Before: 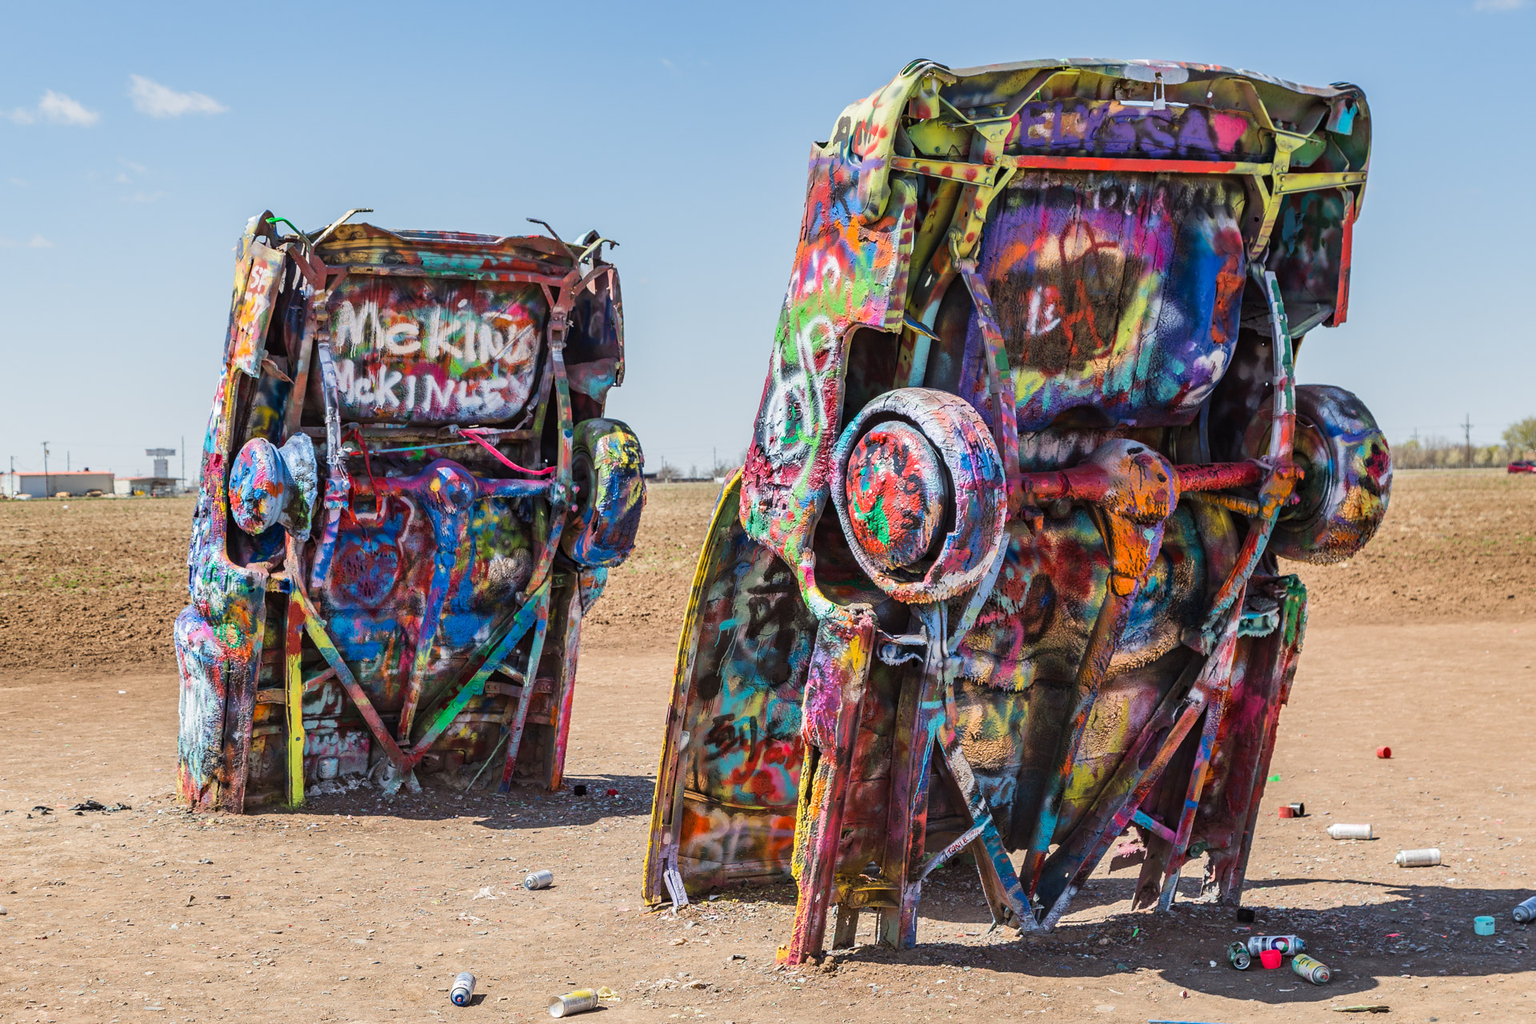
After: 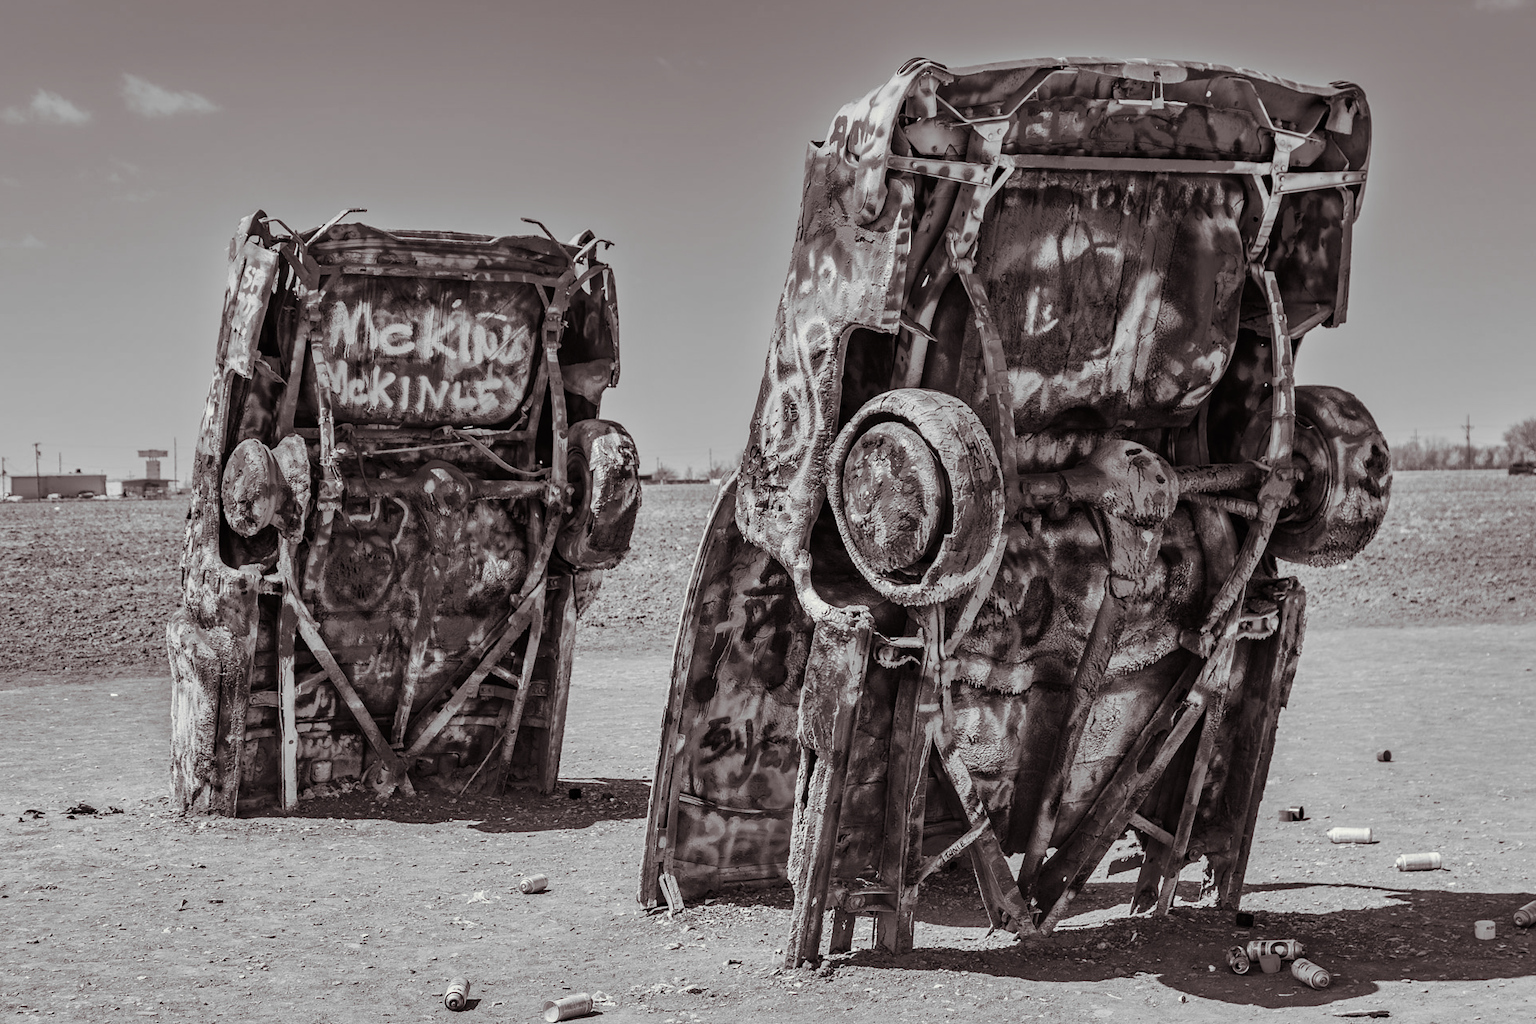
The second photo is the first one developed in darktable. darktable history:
crop and rotate: left 0.614%, top 0.179%, bottom 0.309%
color balance rgb: shadows lift › chroma 6.43%, shadows lift › hue 305.74°, highlights gain › chroma 2.43%, highlights gain › hue 35.74°, global offset › chroma 0.28%, global offset › hue 320.29°, linear chroma grading › global chroma 5.5%, perceptual saturation grading › global saturation 30%, contrast 5.15%
white balance: red 0.766, blue 1.537
split-toning: shadows › saturation 0.2
shadows and highlights: highlights color adjustment 0%, low approximation 0.01, soften with gaussian
monochrome: size 1
